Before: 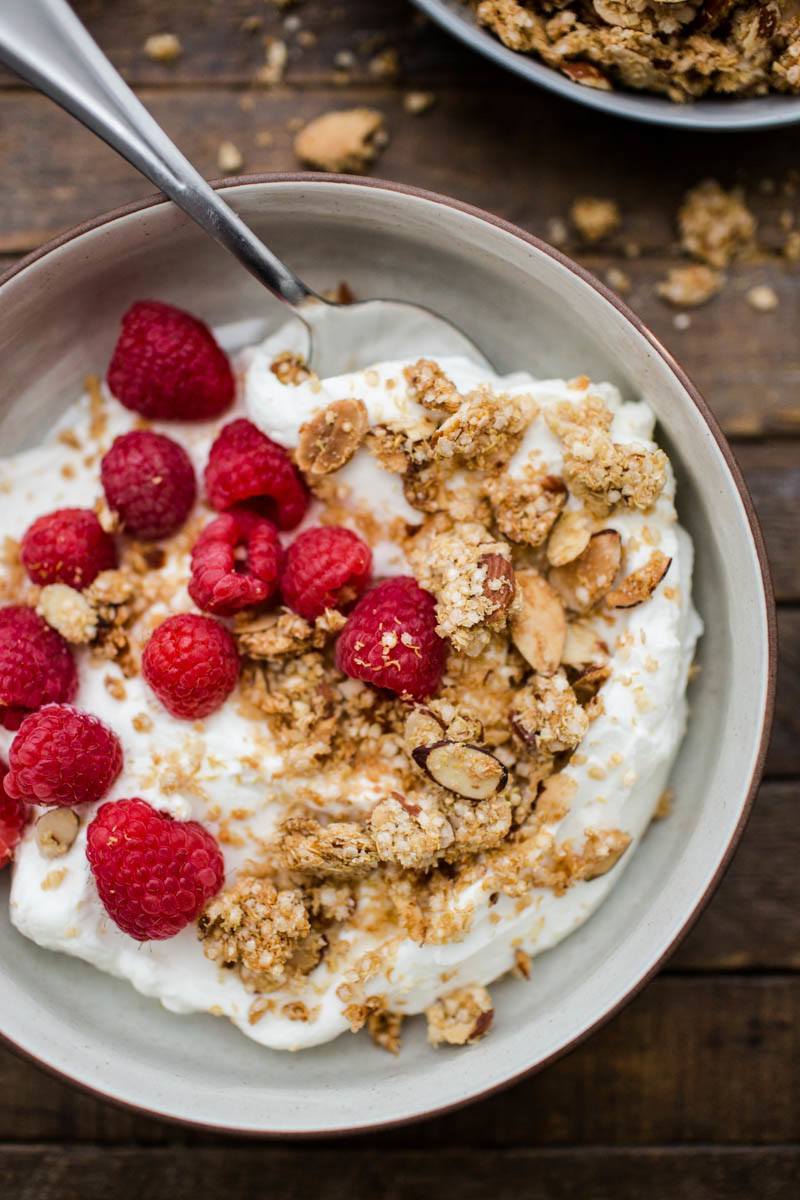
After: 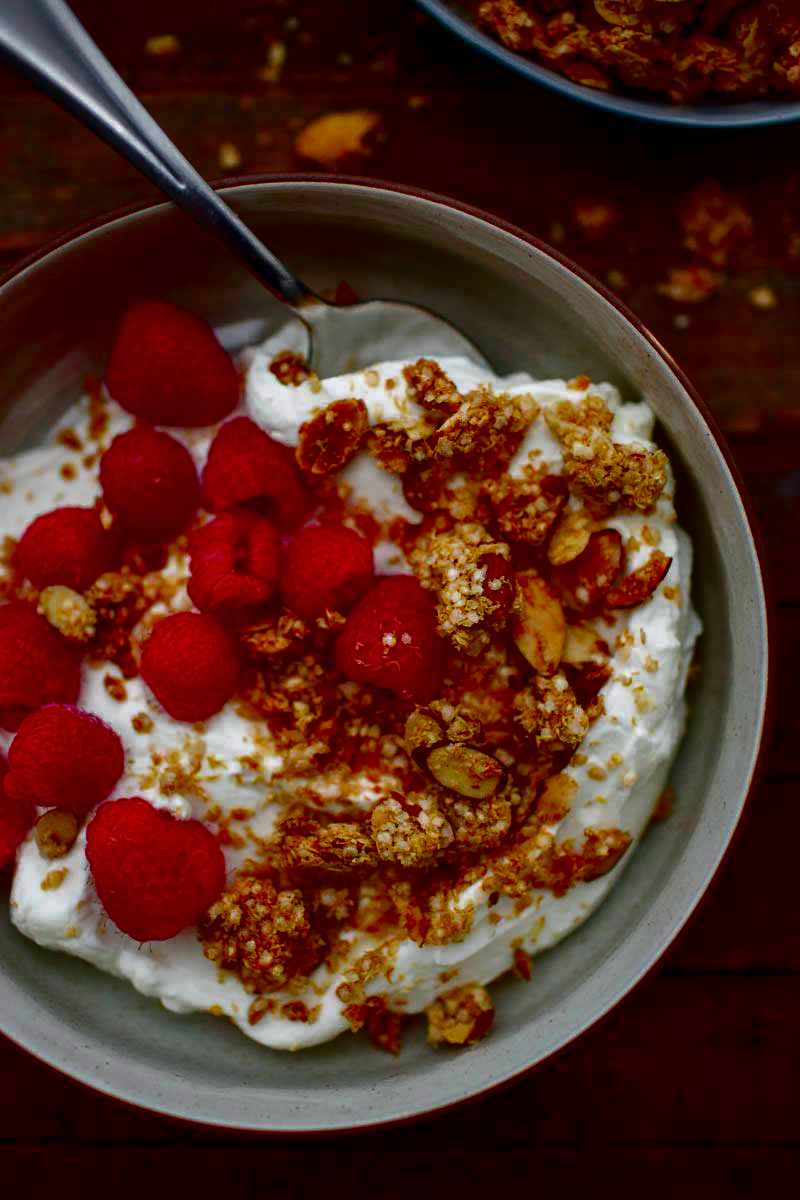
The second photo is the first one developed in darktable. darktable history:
contrast brightness saturation: brightness -0.999, saturation 0.989
